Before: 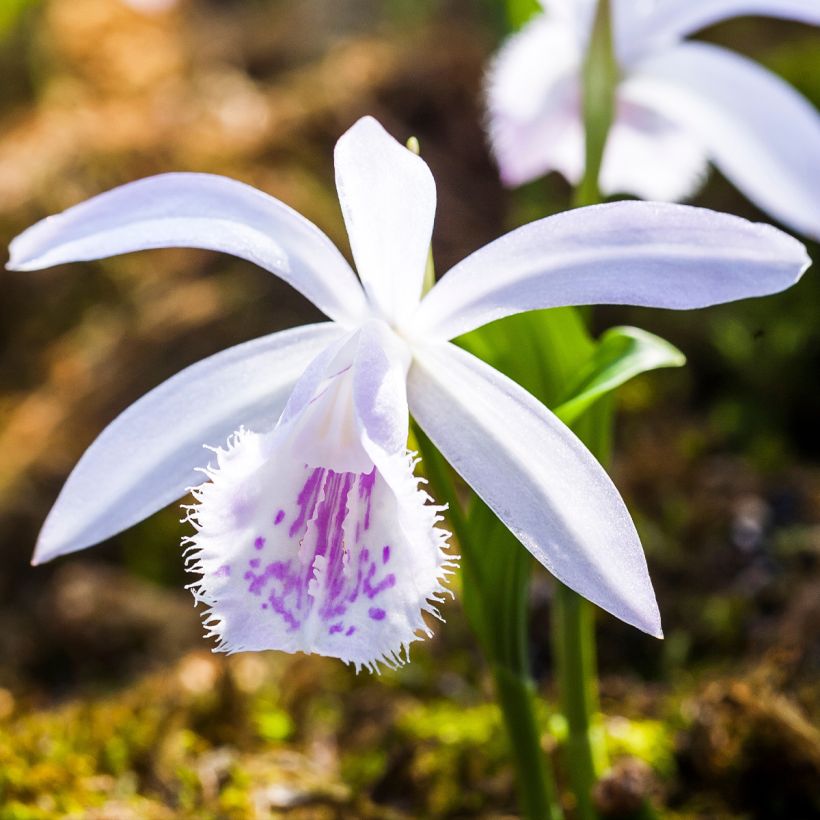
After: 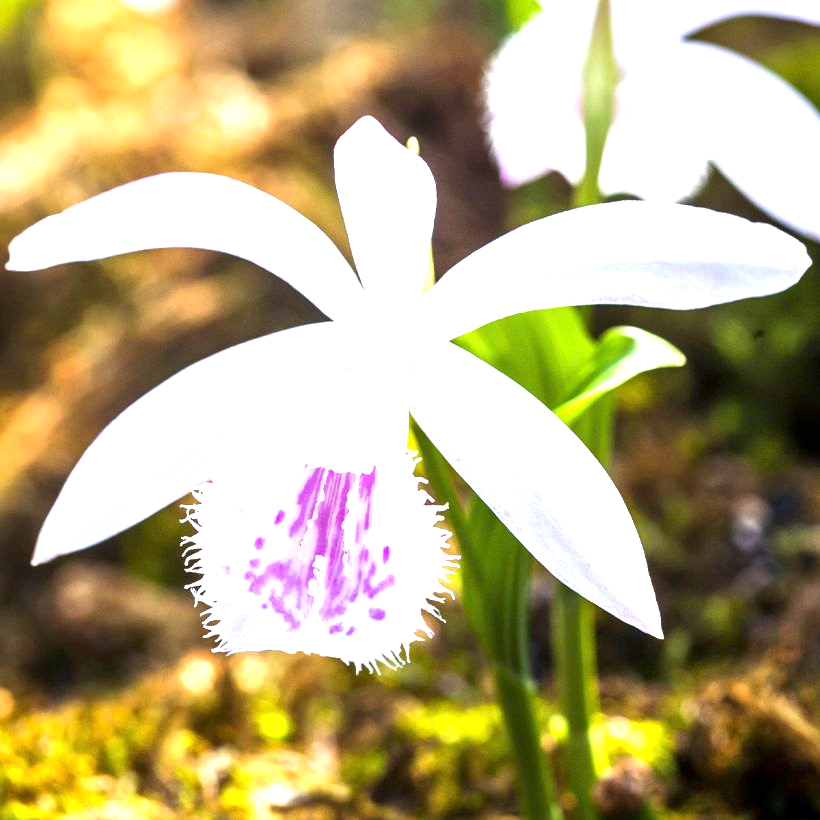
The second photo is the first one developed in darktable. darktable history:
exposure: exposure 1.235 EV, compensate highlight preservation false
